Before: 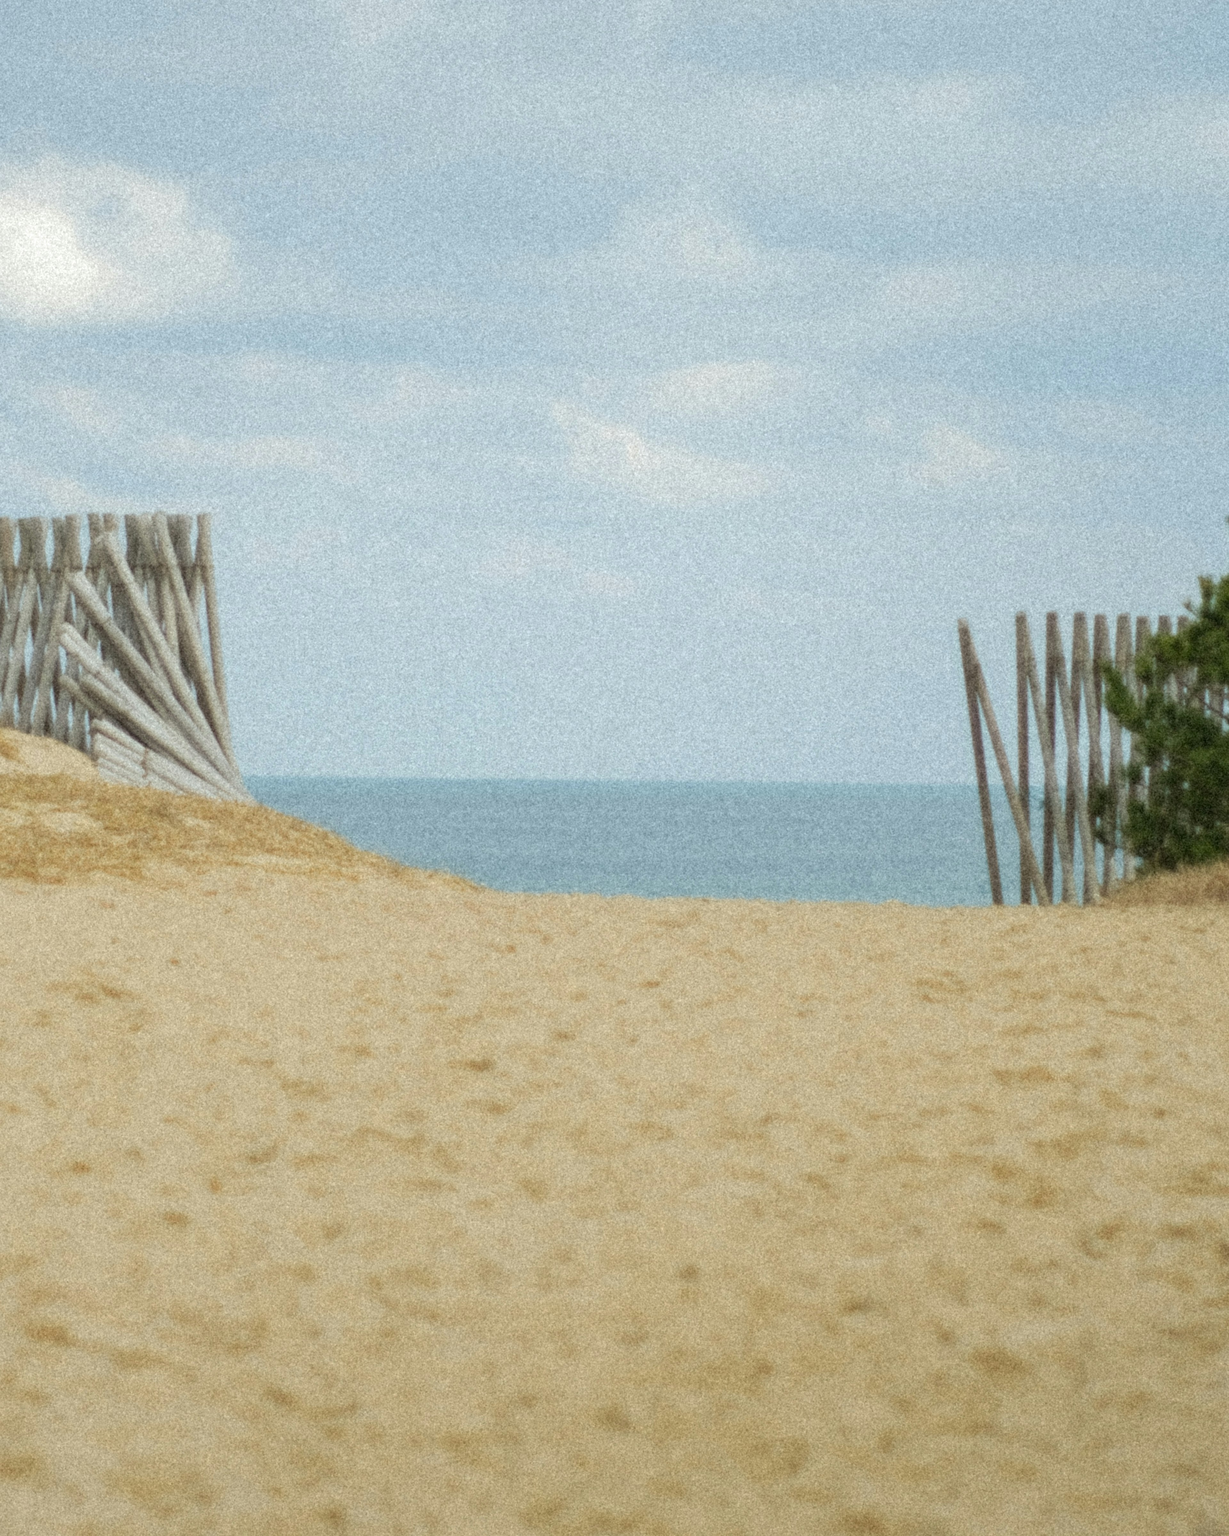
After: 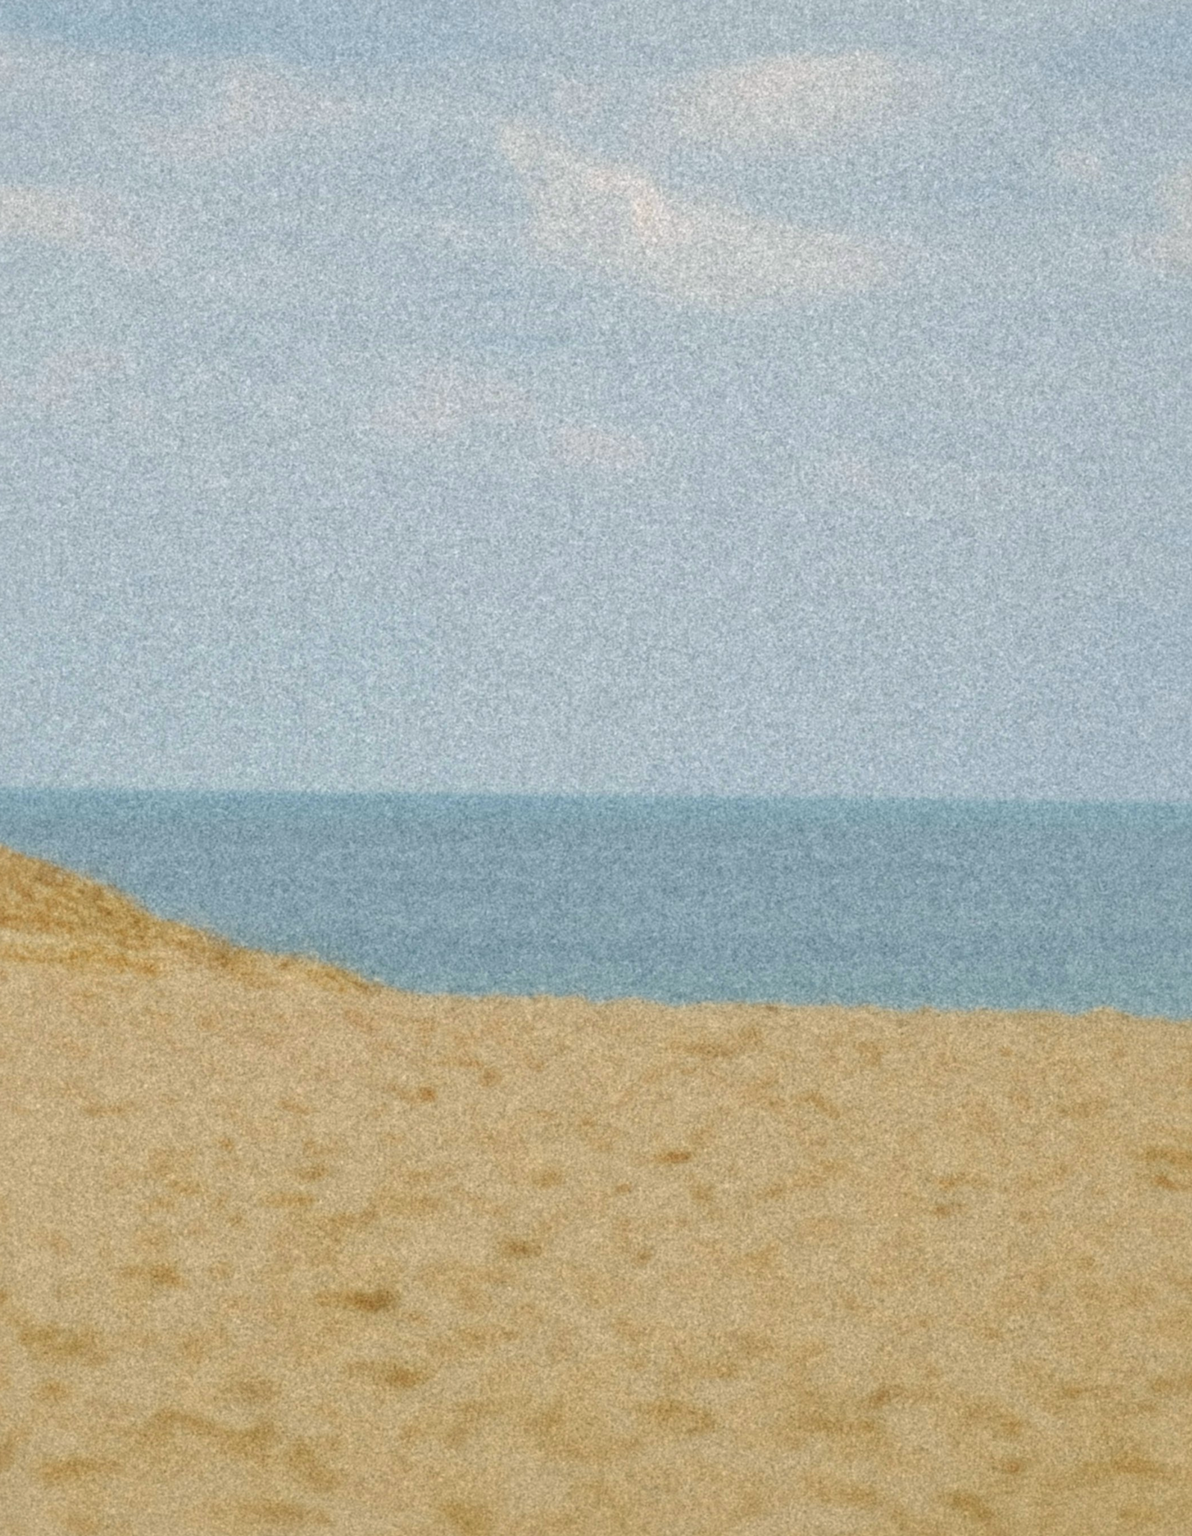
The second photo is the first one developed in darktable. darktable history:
color correction: highlights a* 3.23, highlights b* 1.91, saturation 1.17
shadows and highlights: shadows -20.39, white point adjustment -1.95, highlights -35
crop and rotate: left 21.989%, top 21.615%, right 23.244%, bottom 21.973%
